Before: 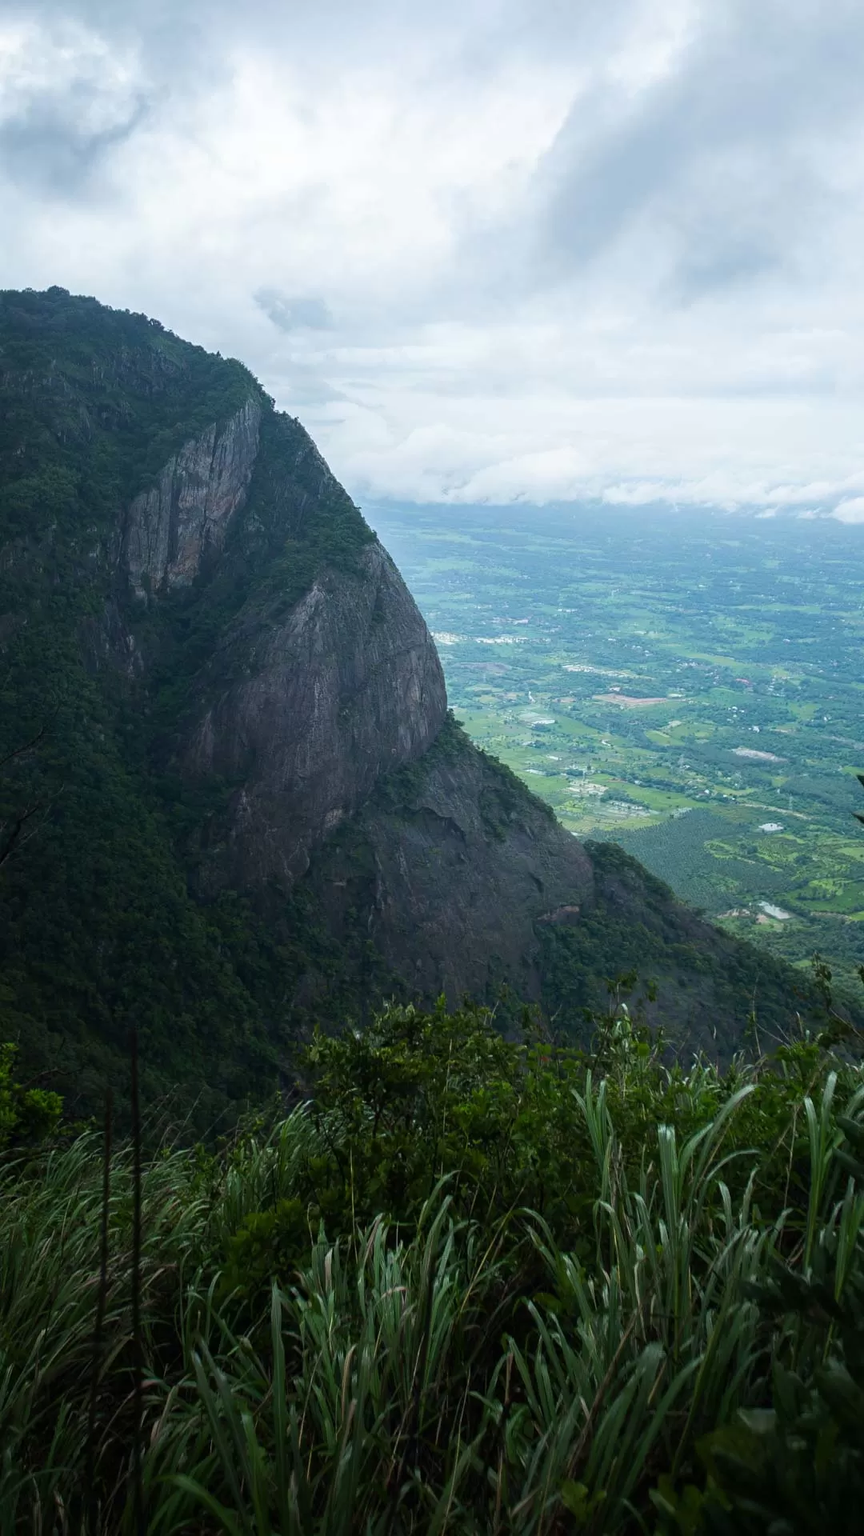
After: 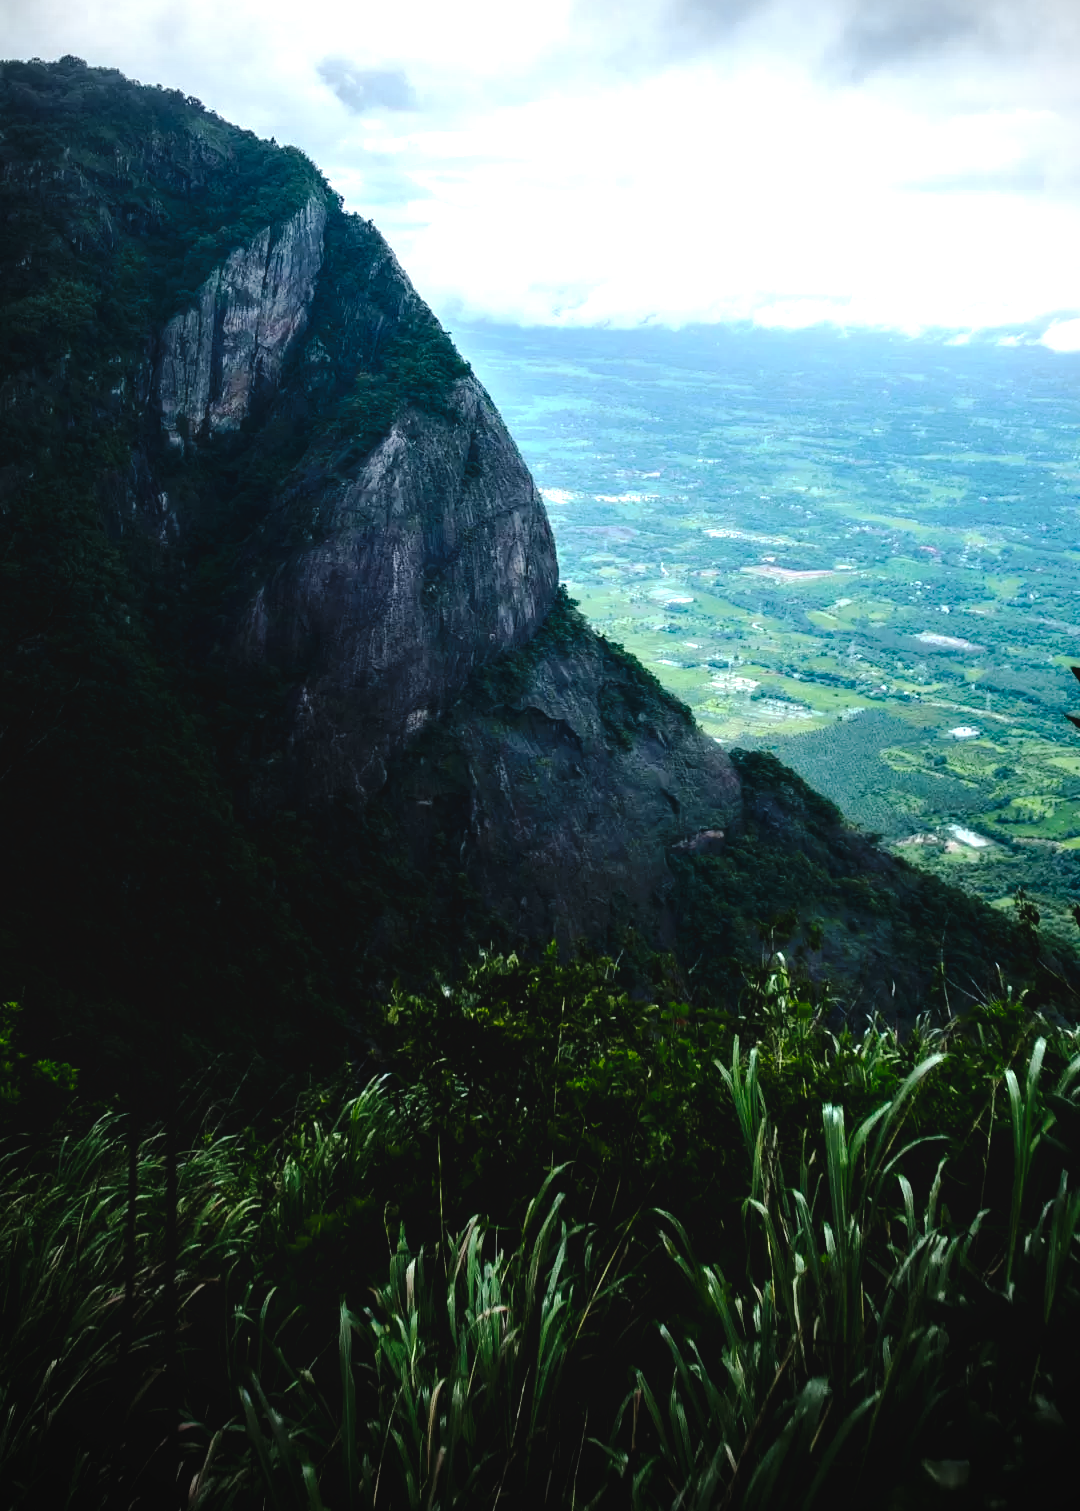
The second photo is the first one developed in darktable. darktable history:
crop and rotate: top 15.774%, bottom 5.506%
contrast equalizer: y [[0.536, 0.565, 0.581, 0.516, 0.52, 0.491], [0.5 ×6], [0.5 ×6], [0 ×6], [0 ×6]]
tone curve: curves: ch0 [(0, 0) (0.003, 0.048) (0.011, 0.048) (0.025, 0.048) (0.044, 0.049) (0.069, 0.048) (0.1, 0.052) (0.136, 0.071) (0.177, 0.109) (0.224, 0.157) (0.277, 0.233) (0.335, 0.32) (0.399, 0.404) (0.468, 0.496) (0.543, 0.582) (0.623, 0.653) (0.709, 0.738) (0.801, 0.811) (0.898, 0.895) (1, 1)], preserve colors none
vignetting: unbound false
color balance rgb: global offset › luminance 0.71%, perceptual saturation grading › global saturation -11.5%, perceptual brilliance grading › highlights 17.77%, perceptual brilliance grading › mid-tones 31.71%, perceptual brilliance grading › shadows -31.01%, global vibrance 50%
